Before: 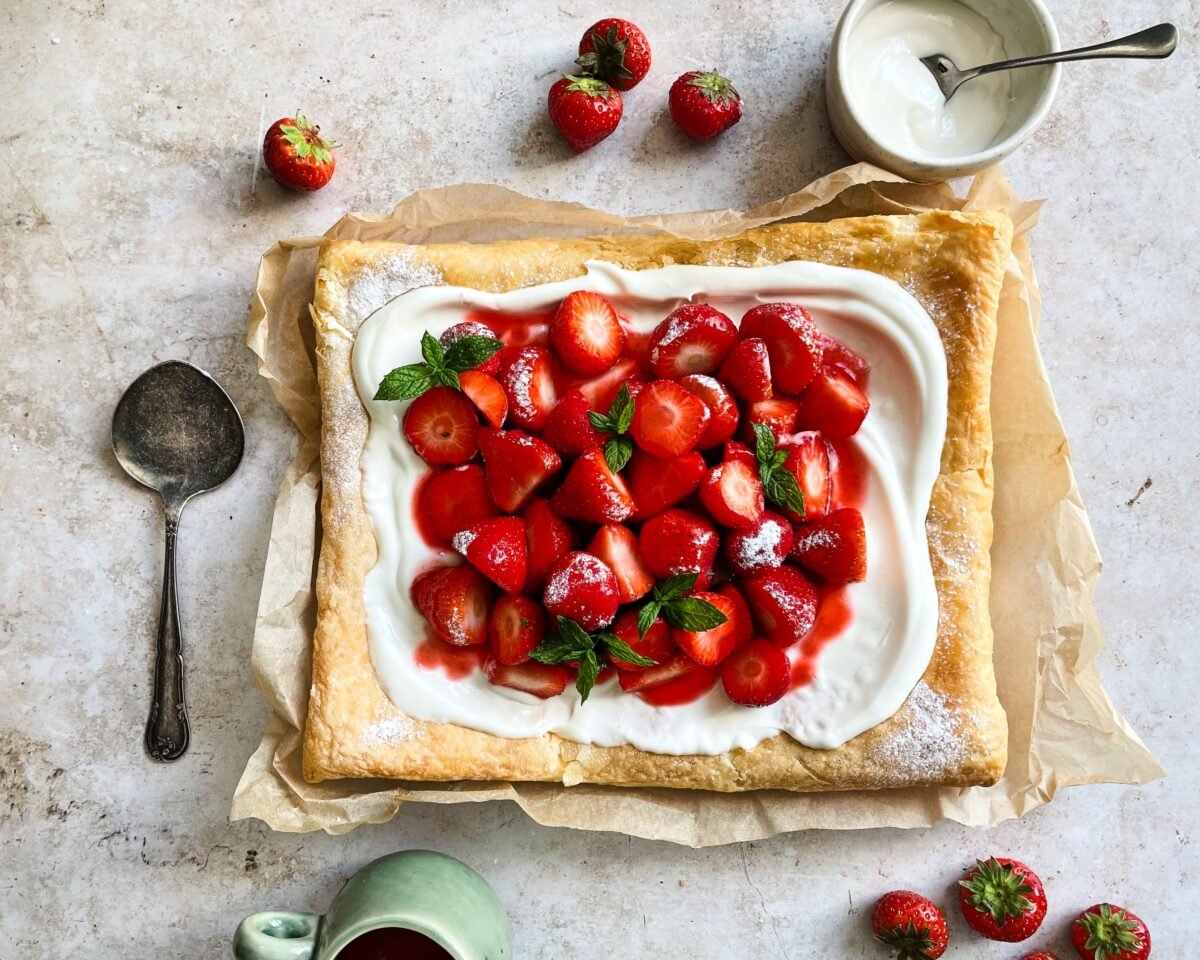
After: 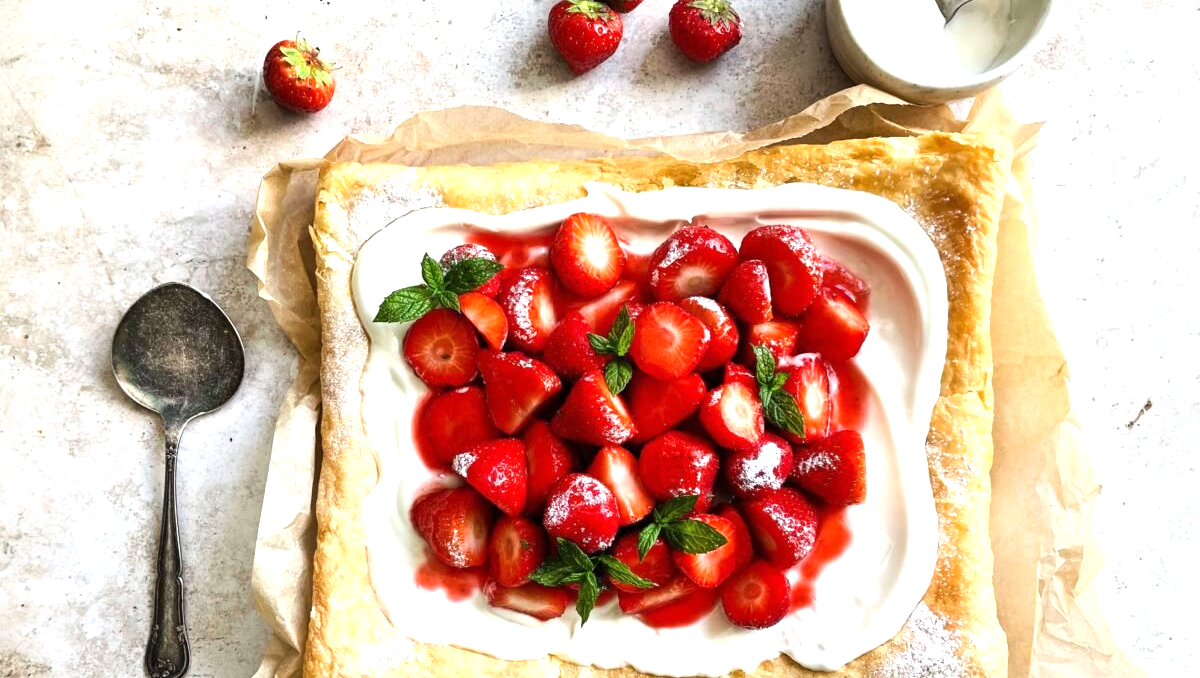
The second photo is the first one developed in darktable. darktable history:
crop and rotate: top 8.218%, bottom 21.136%
exposure: exposure 0.667 EV, compensate highlight preservation false
